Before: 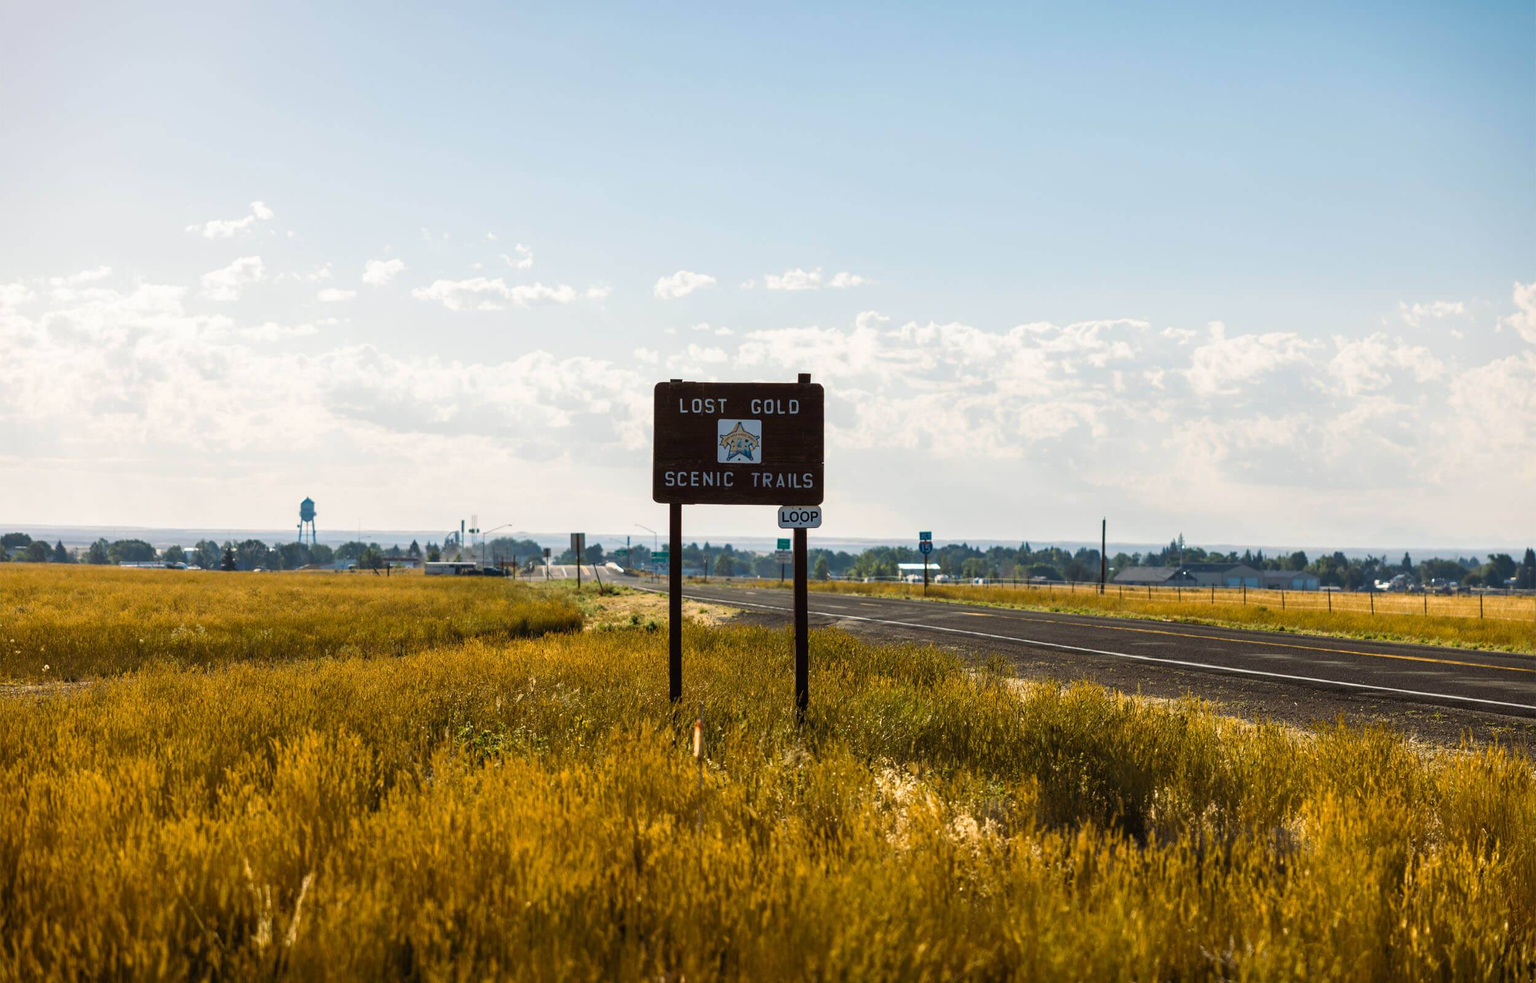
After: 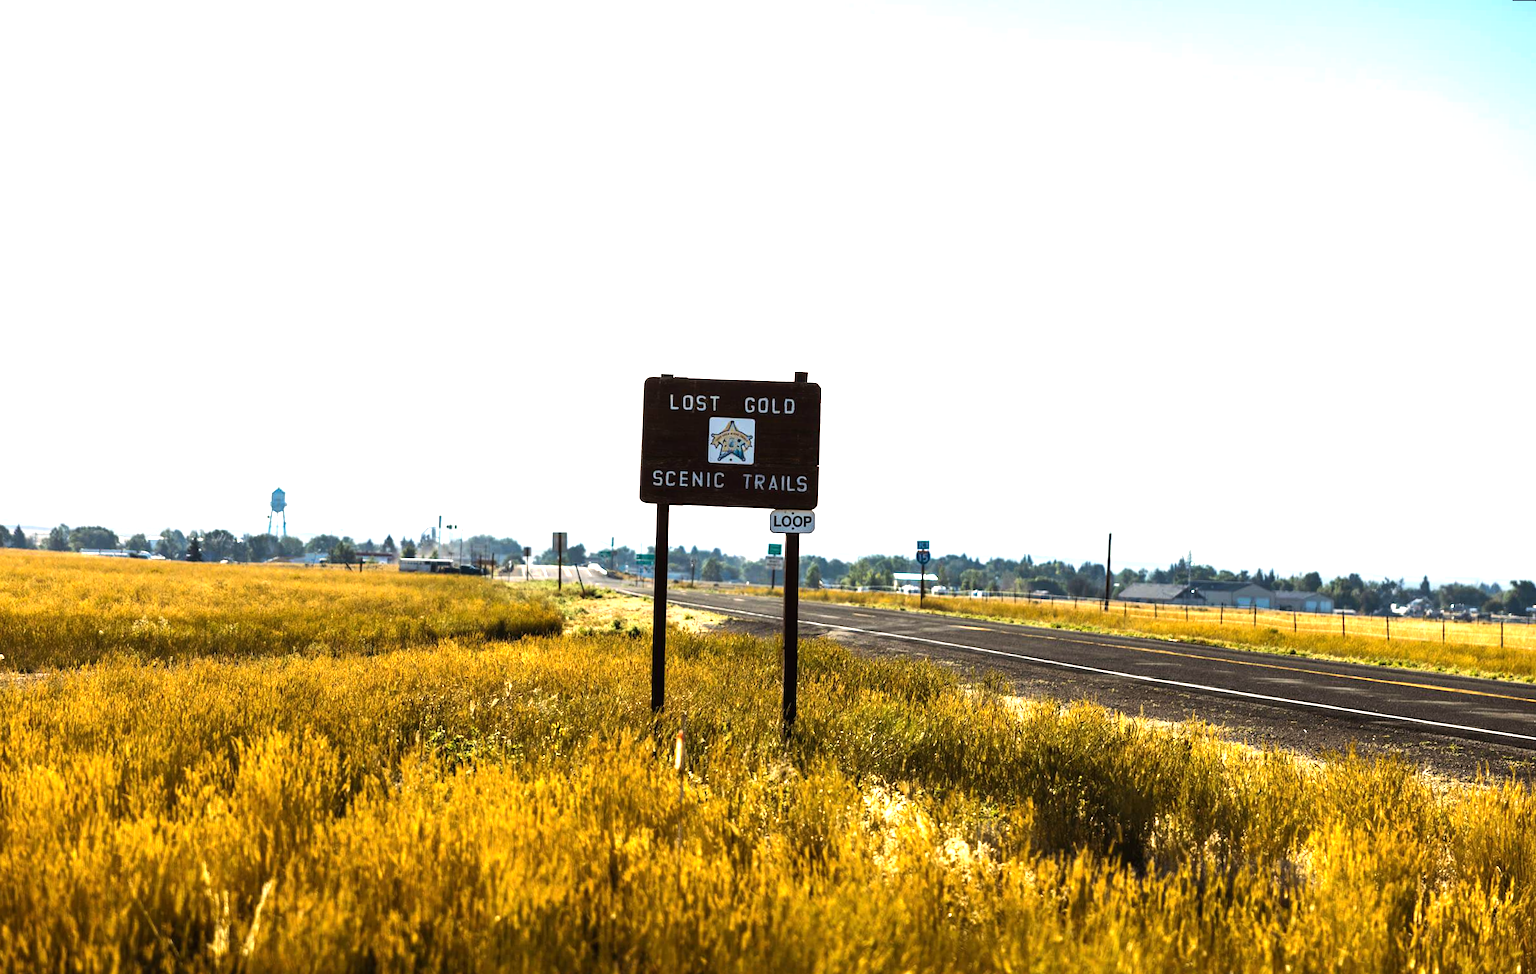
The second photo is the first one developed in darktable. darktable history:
crop and rotate: left 1.774%, right 0.633%, bottom 1.28%
exposure: exposure 0.6 EV, compensate highlight preservation false
tone equalizer: -8 EV -0.75 EV, -7 EV -0.7 EV, -6 EV -0.6 EV, -5 EV -0.4 EV, -3 EV 0.4 EV, -2 EV 0.6 EV, -1 EV 0.7 EV, +0 EV 0.75 EV, edges refinement/feathering 500, mask exposure compensation -1.57 EV, preserve details no
rotate and perspective: rotation 1.57°, crop left 0.018, crop right 0.982, crop top 0.039, crop bottom 0.961
